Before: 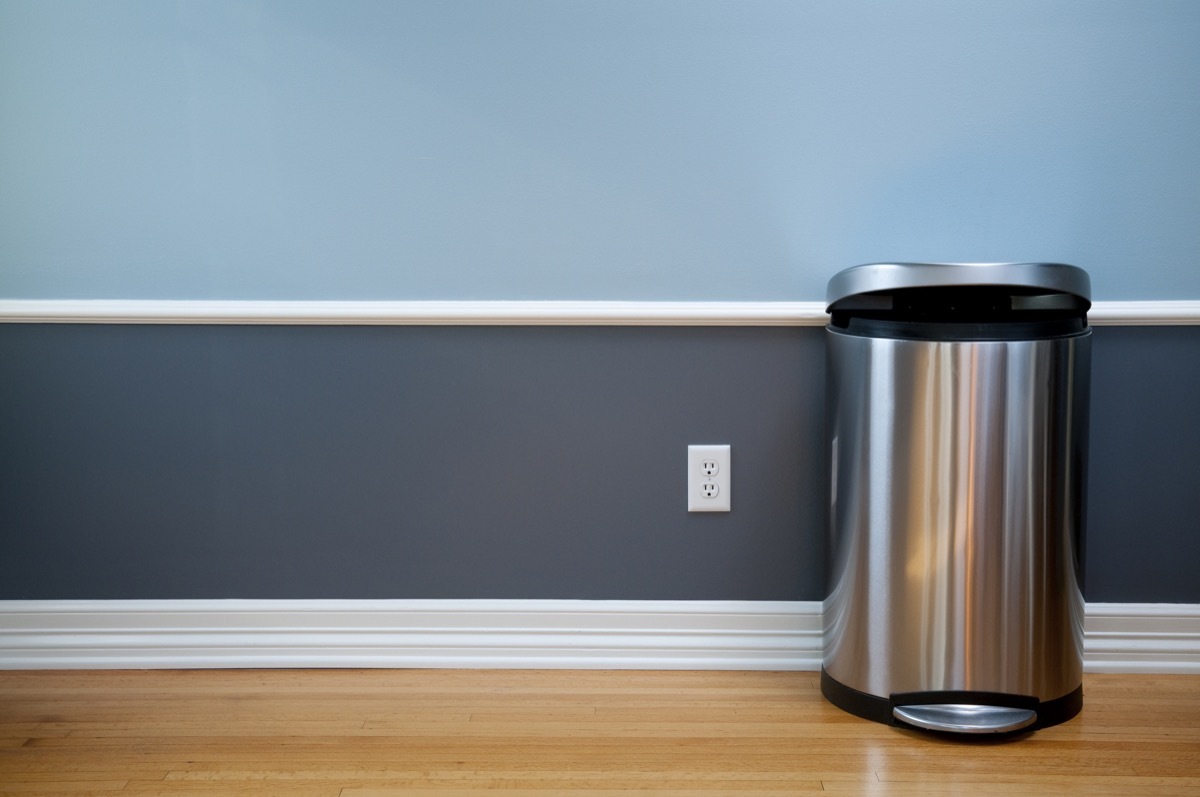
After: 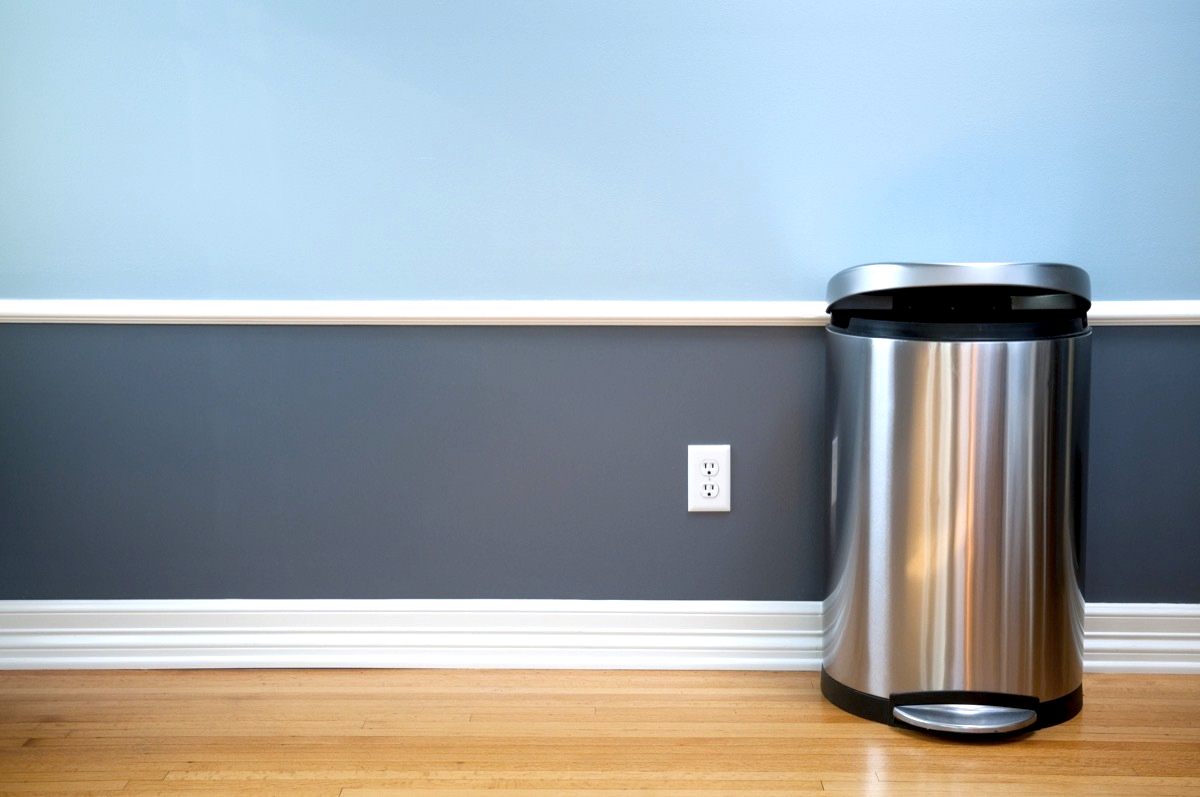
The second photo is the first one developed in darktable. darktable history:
exposure: black level correction 0.001, exposure 0.673 EV, compensate highlight preservation false
